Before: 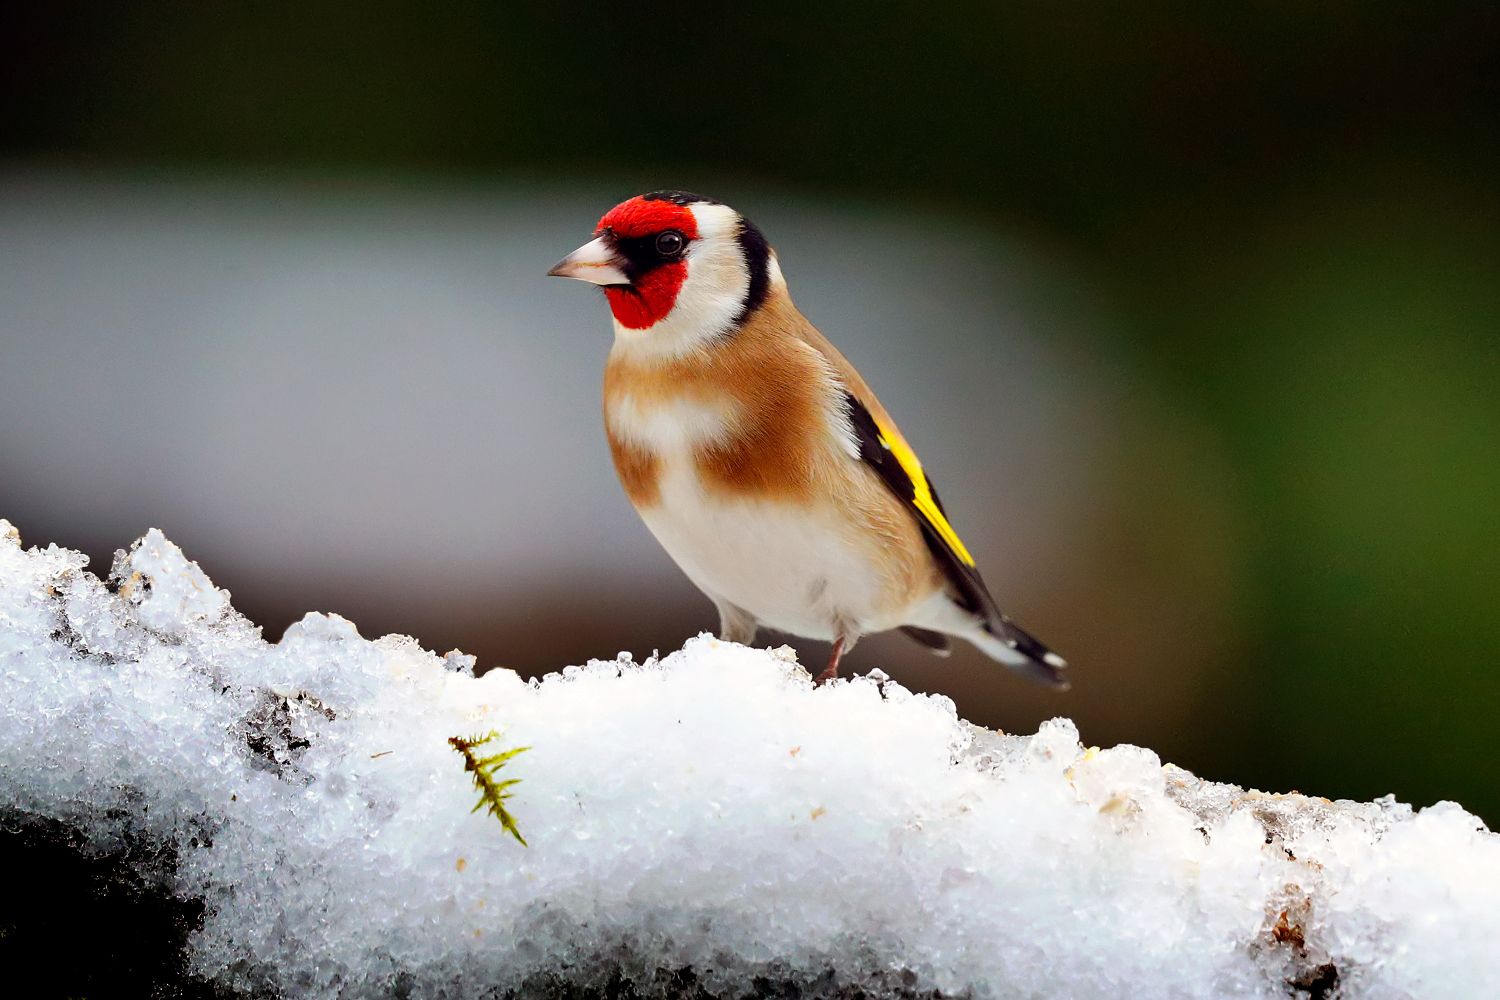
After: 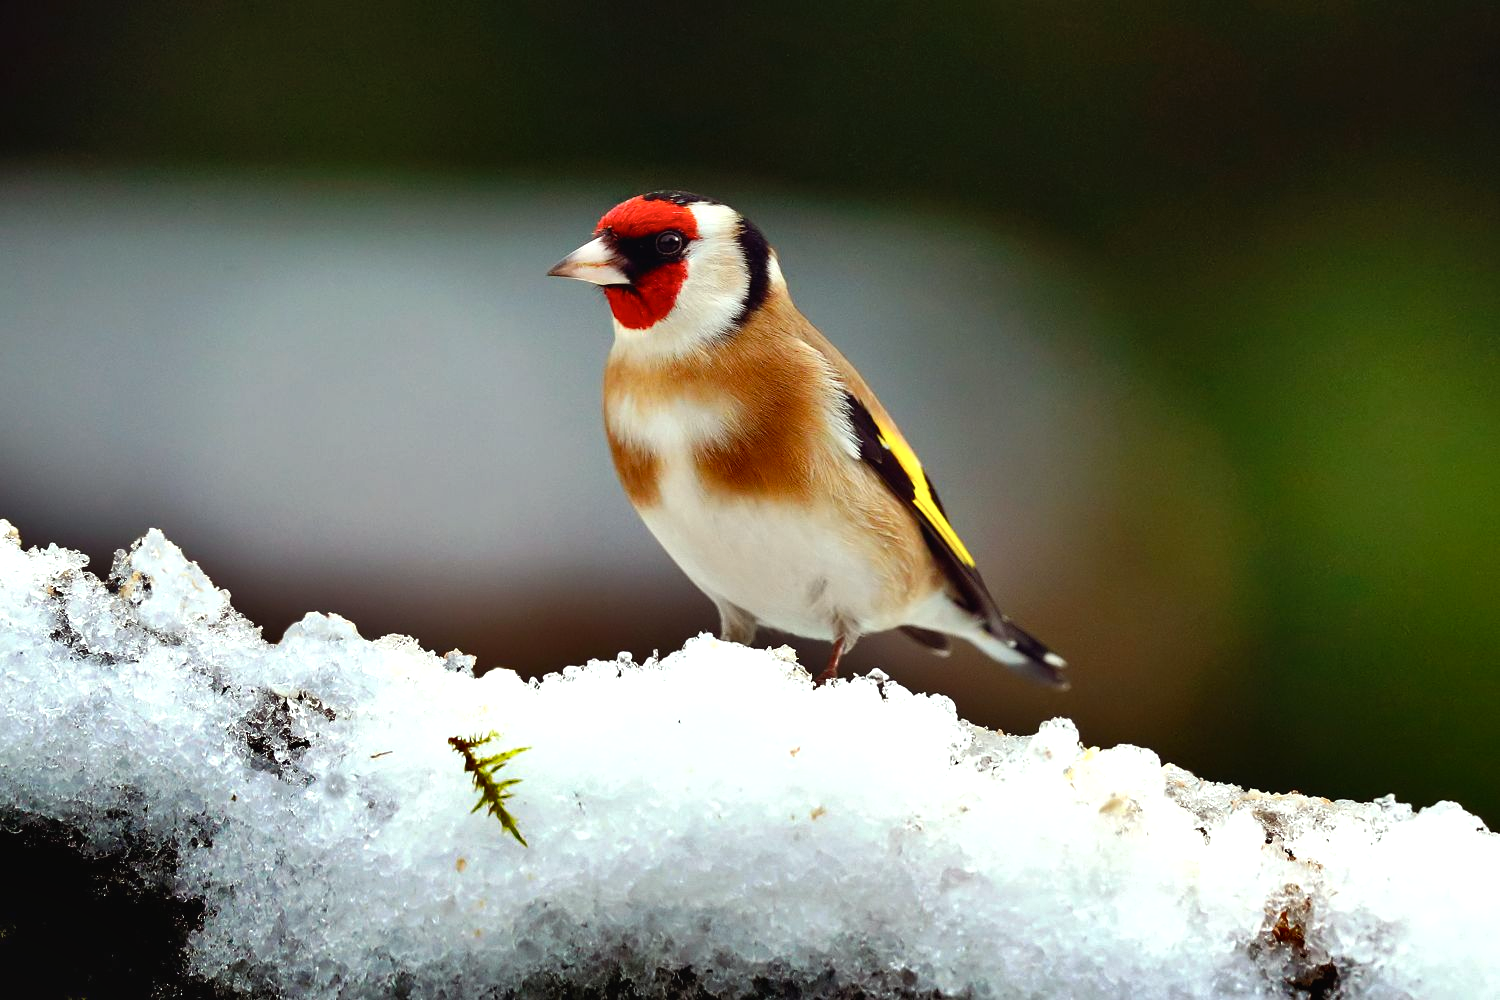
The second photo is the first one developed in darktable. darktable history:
shadows and highlights: shadows 43.71, white point adjustment -1.46, soften with gaussian
color correction: highlights a* -6.69, highlights b* 0.49
color balance rgb: shadows lift › chroma 1%, shadows lift › hue 28.8°, power › hue 60°, highlights gain › chroma 1%, highlights gain › hue 60°, global offset › luminance 0.25%, perceptual saturation grading › highlights -20%, perceptual saturation grading › shadows 20%, perceptual brilliance grading › highlights 10%, perceptual brilliance grading › shadows -5%, global vibrance 19.67%
